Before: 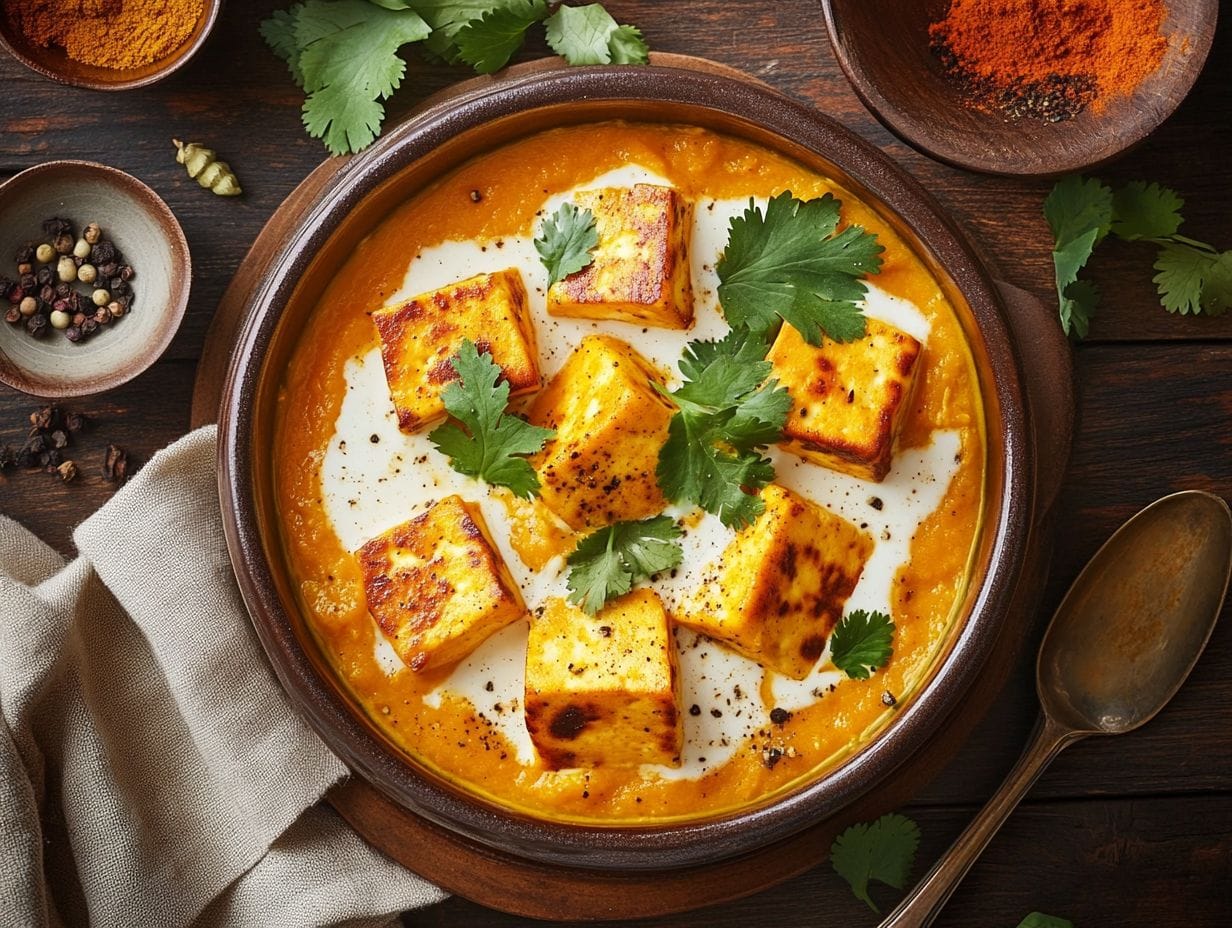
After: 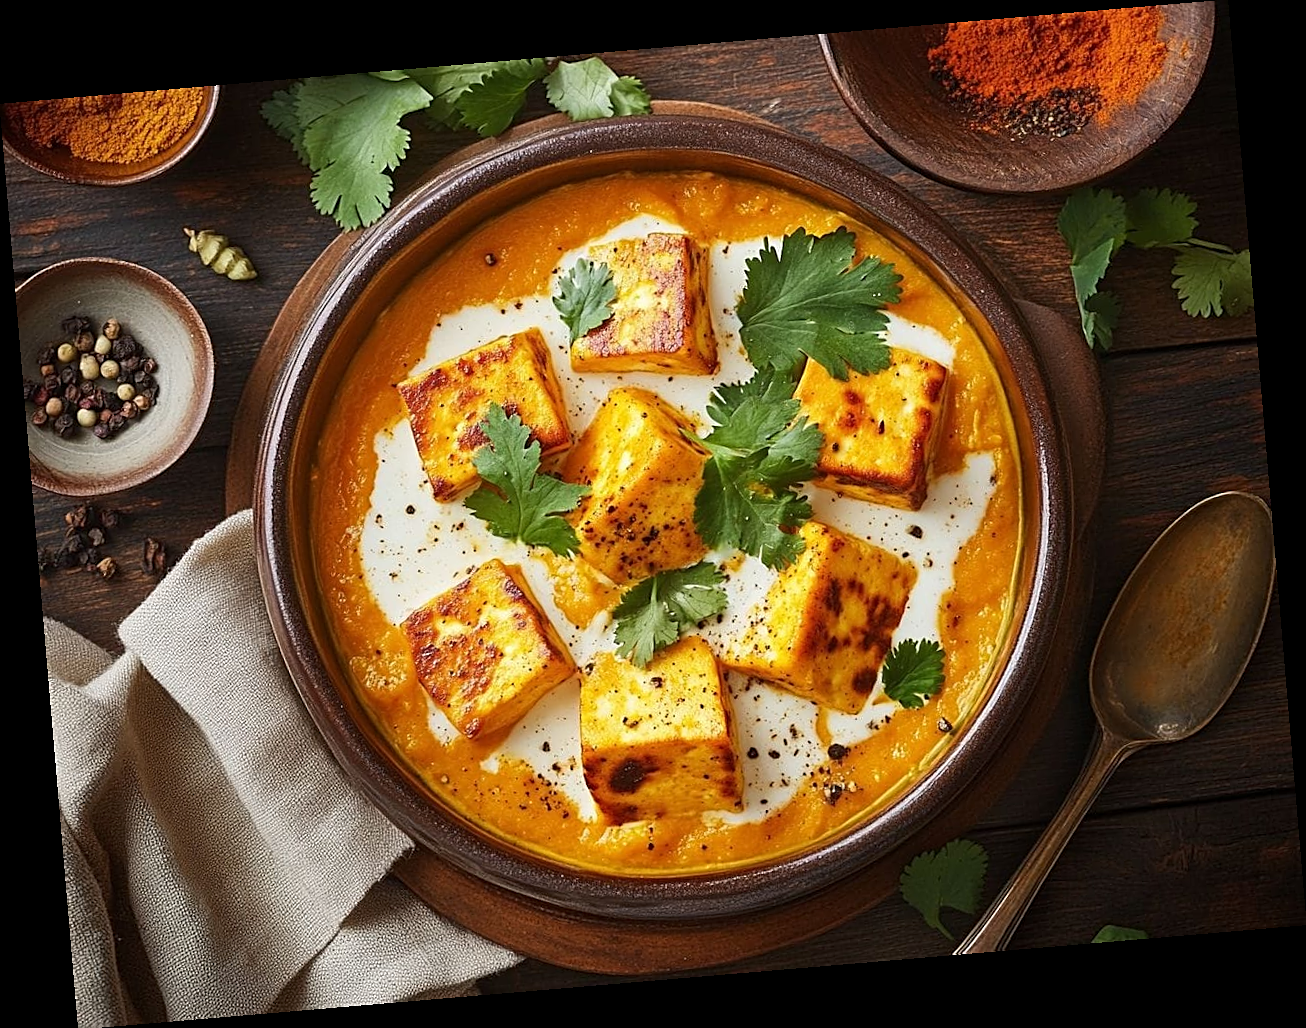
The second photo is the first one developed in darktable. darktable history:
sharpen: on, module defaults
rotate and perspective: rotation -4.86°, automatic cropping off
